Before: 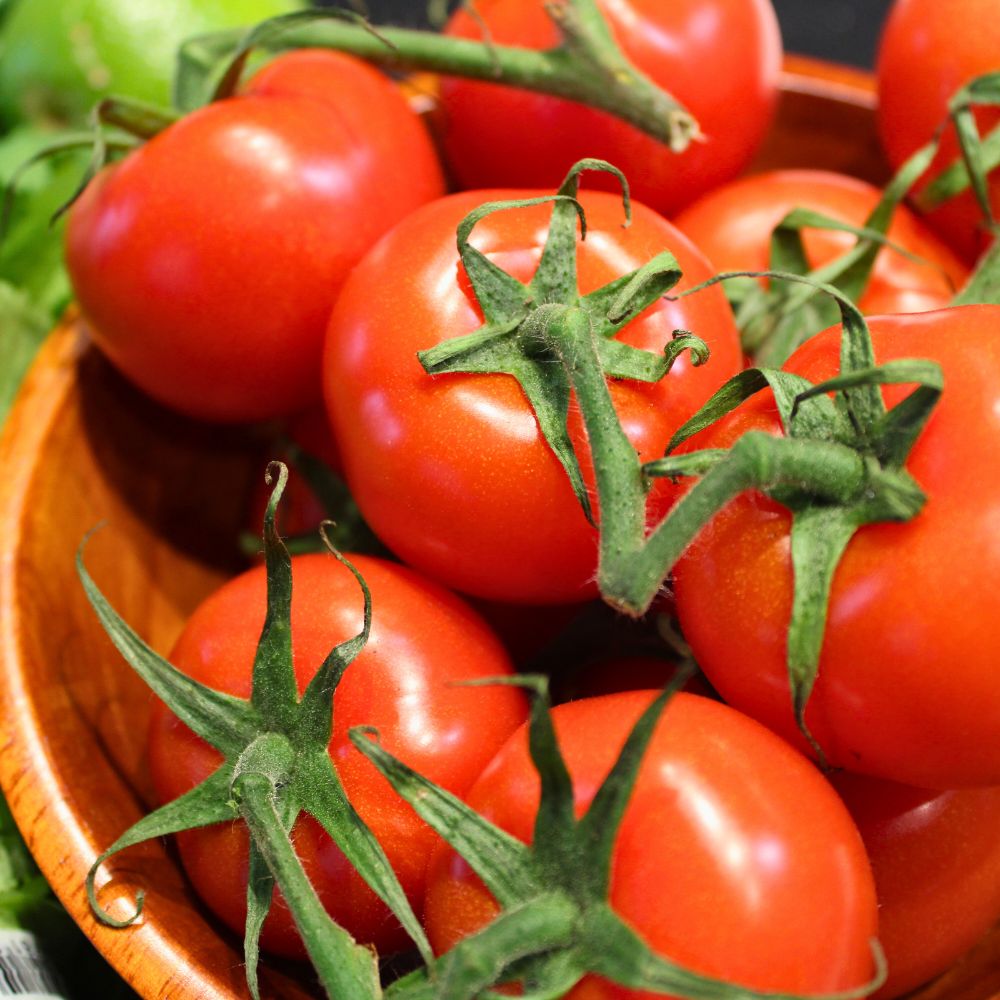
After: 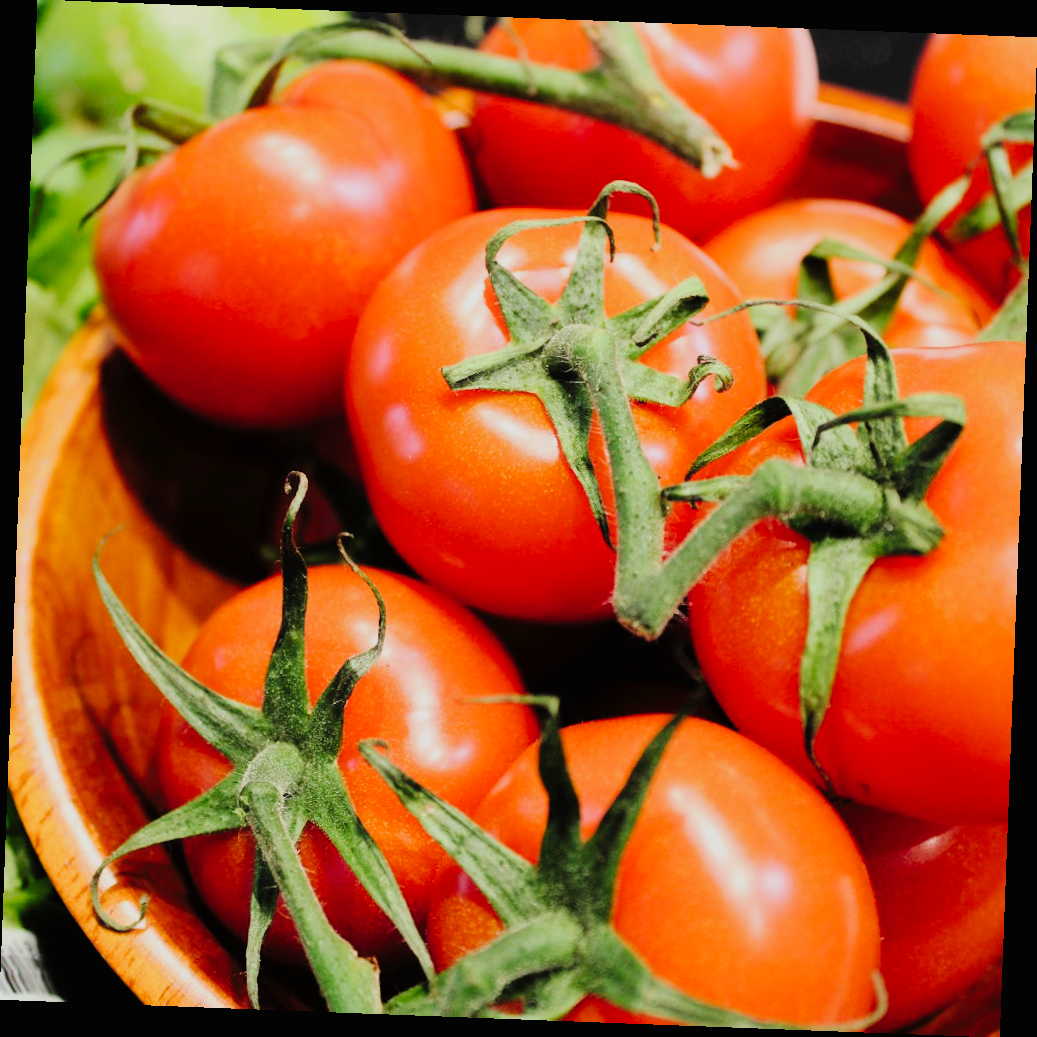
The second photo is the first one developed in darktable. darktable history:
haze removal: strength -0.09, distance 0.358, compatibility mode true, adaptive false
filmic rgb: black relative exposure -5 EV, hardness 2.88, contrast 1.2
tone curve: curves: ch0 [(0, 0) (0.003, 0.015) (0.011, 0.021) (0.025, 0.032) (0.044, 0.046) (0.069, 0.062) (0.1, 0.08) (0.136, 0.117) (0.177, 0.165) (0.224, 0.221) (0.277, 0.298) (0.335, 0.385) (0.399, 0.469) (0.468, 0.558) (0.543, 0.637) (0.623, 0.708) (0.709, 0.771) (0.801, 0.84) (0.898, 0.907) (1, 1)], preserve colors none
rotate and perspective: rotation 2.17°, automatic cropping off
